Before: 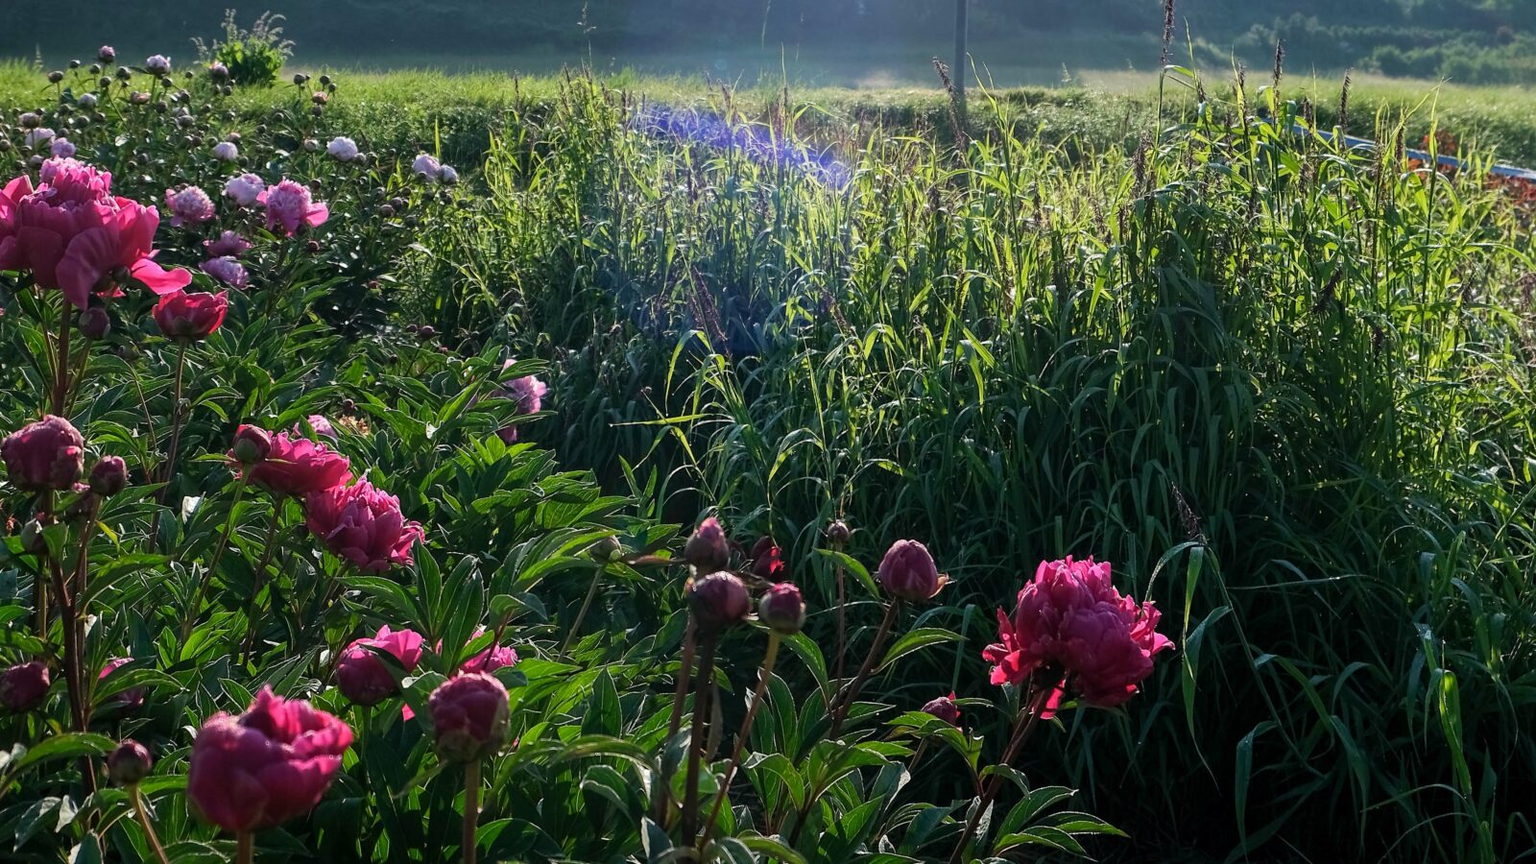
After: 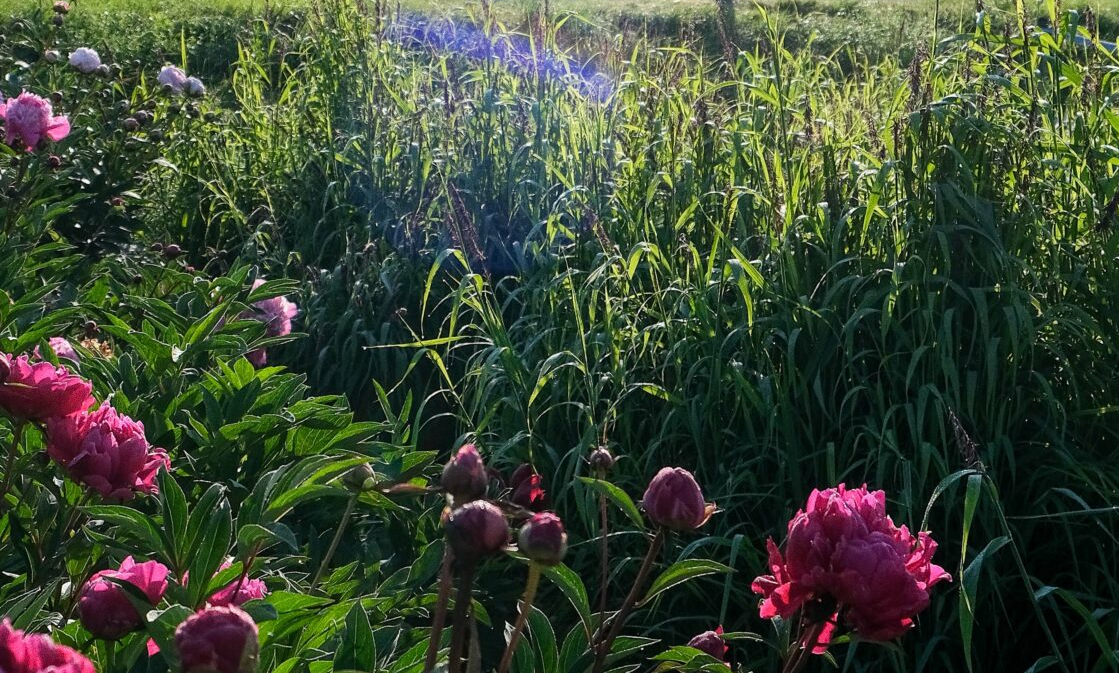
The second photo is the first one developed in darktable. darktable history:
grain: coarseness 0.47 ISO
crop and rotate: left 17.046%, top 10.659%, right 12.989%, bottom 14.553%
